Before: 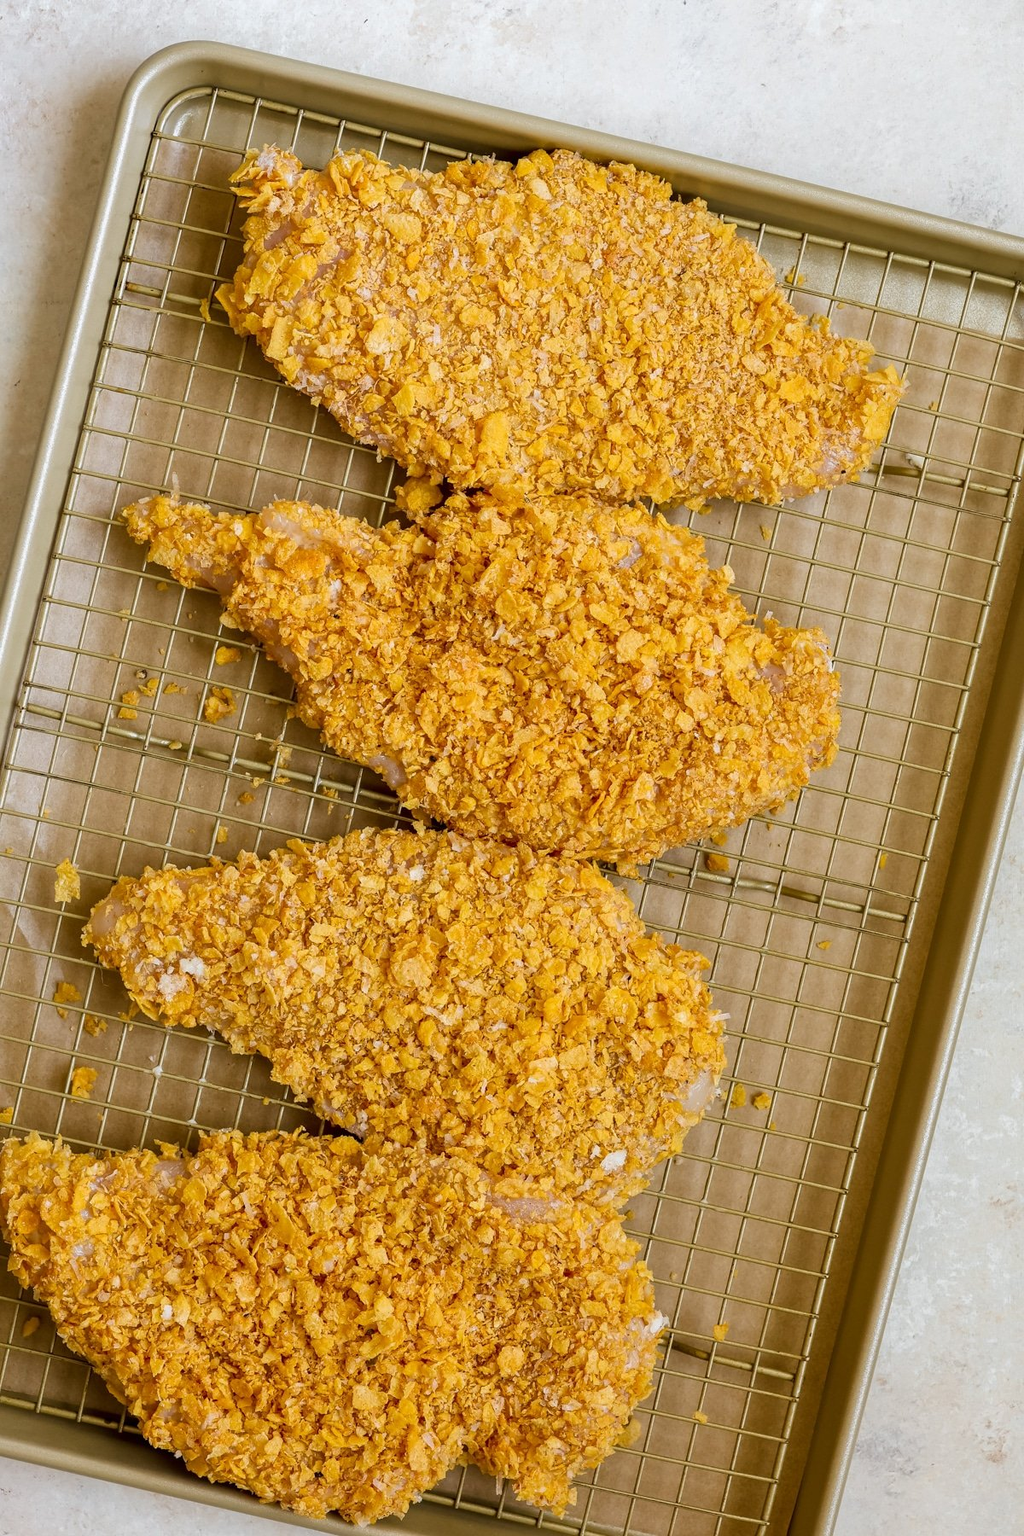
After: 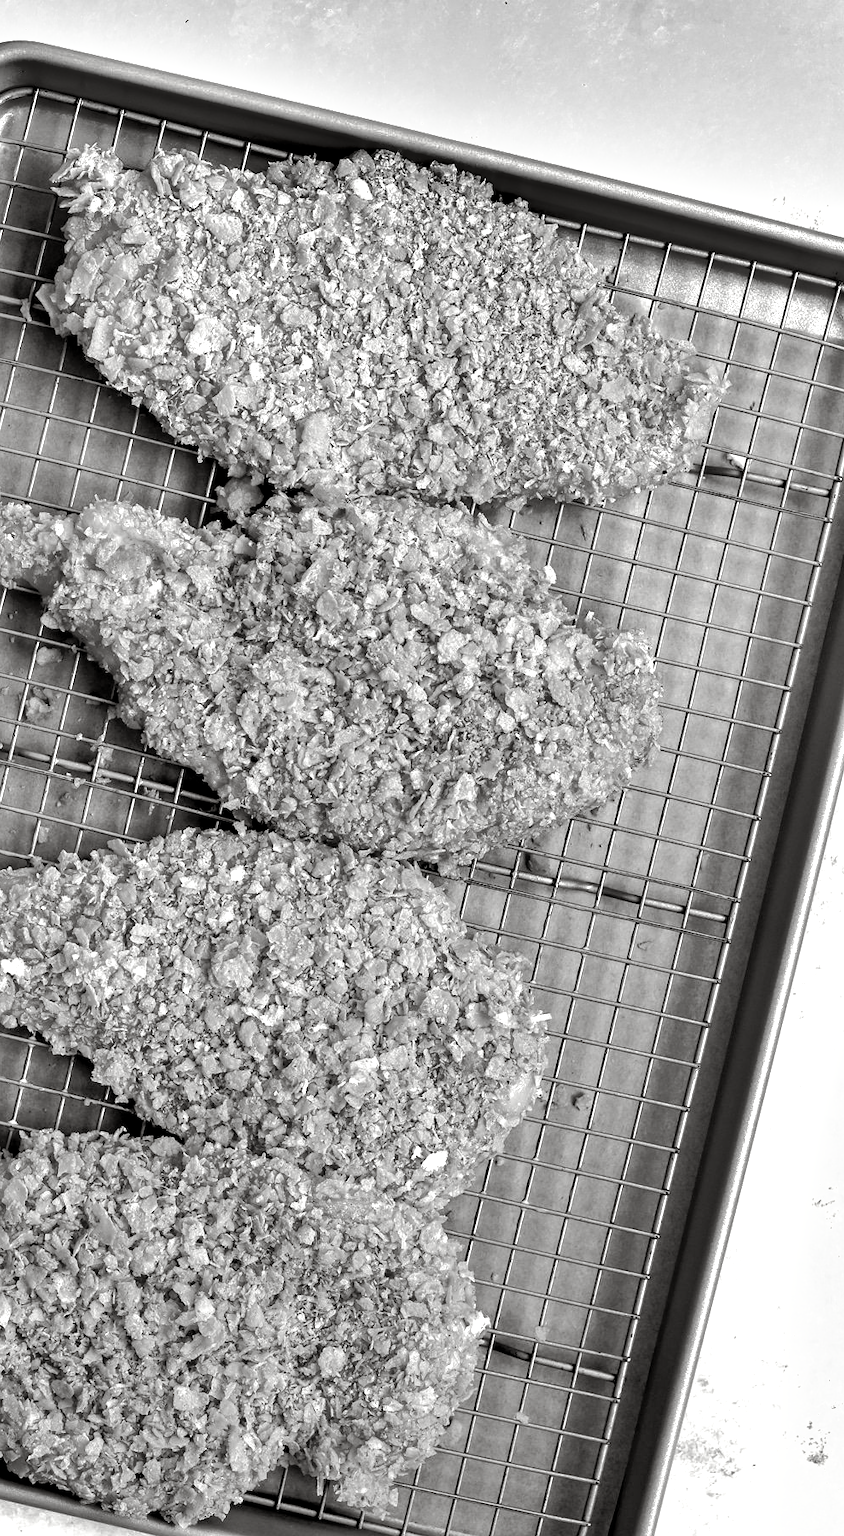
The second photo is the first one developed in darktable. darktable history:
color balance rgb: power › chroma 0.244%, power › hue 61.37°, perceptual saturation grading › global saturation 26.601%, perceptual saturation grading › highlights -27.837%, perceptual saturation grading › mid-tones 15.79%, perceptual saturation grading › shadows 32.968%, perceptual brilliance grading › highlights 5.34%, perceptual brilliance grading › shadows -10.132%
crop: left 17.522%, bottom 0.016%
color calibration: output gray [0.25, 0.35, 0.4, 0], illuminant as shot in camera, x 0.358, y 0.373, temperature 4628.91 K
base curve: curves: ch0 [(0, 0) (0.235, 0.266) (0.503, 0.496) (0.786, 0.72) (1, 1)], preserve colors none
exposure: black level correction 0.035, exposure 0.903 EV, compensate highlight preservation false
haze removal: compatibility mode true, adaptive false
shadows and highlights: shadows 43.49, white point adjustment -1.32, soften with gaussian
